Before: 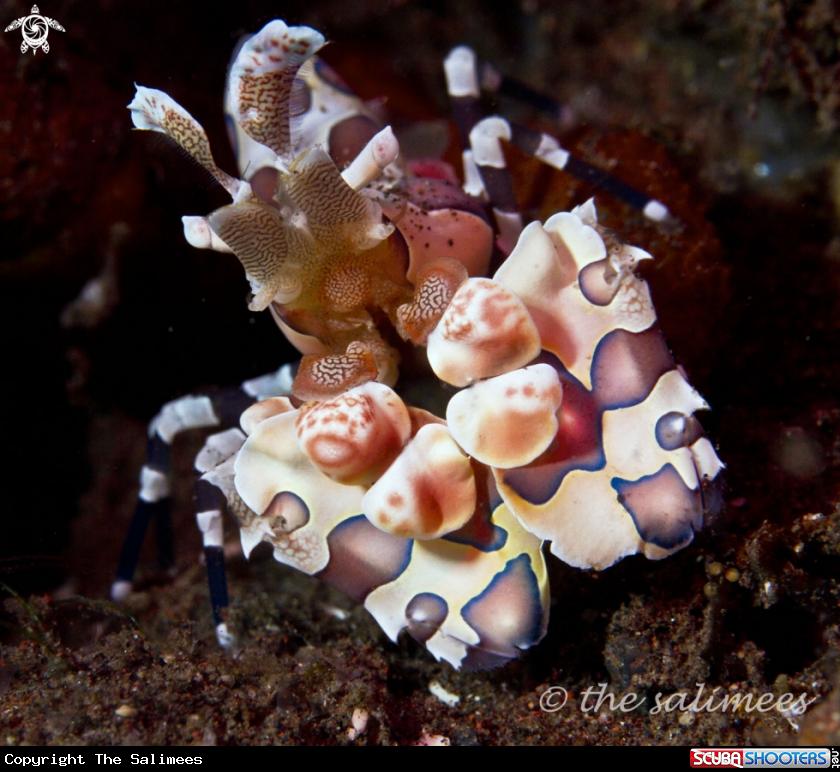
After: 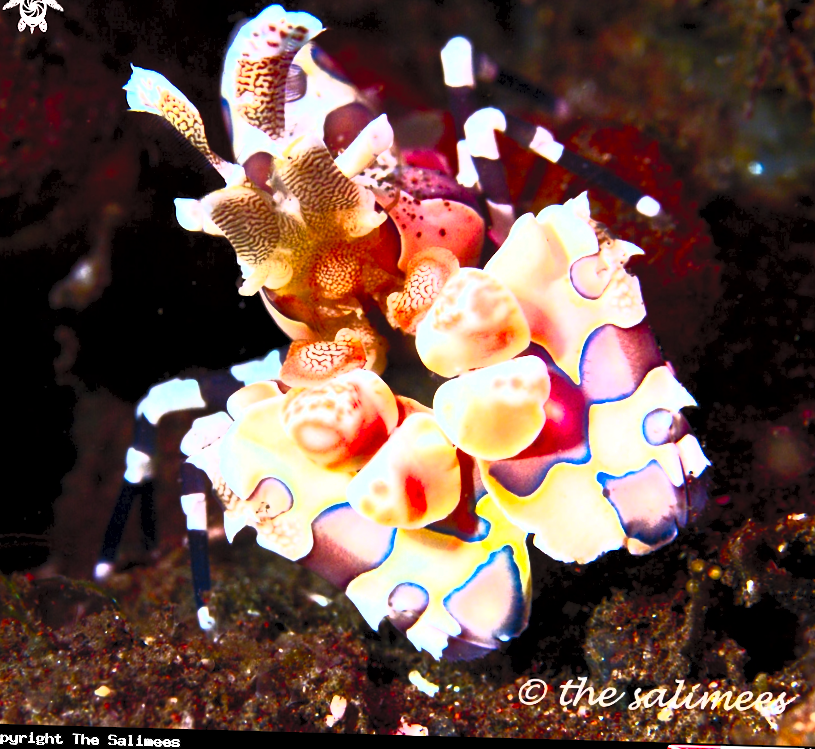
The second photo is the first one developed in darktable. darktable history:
tone equalizer: -8 EV -0.788 EV, -7 EV -0.705 EV, -6 EV -0.604 EV, -5 EV -0.374 EV, -3 EV 0.373 EV, -2 EV 0.6 EV, -1 EV 0.7 EV, +0 EV 0.76 EV
crop and rotate: angle -1.59°
contrast brightness saturation: contrast 0.999, brightness 0.993, saturation 0.981
exposure: black level correction 0.001, compensate highlight preservation false
